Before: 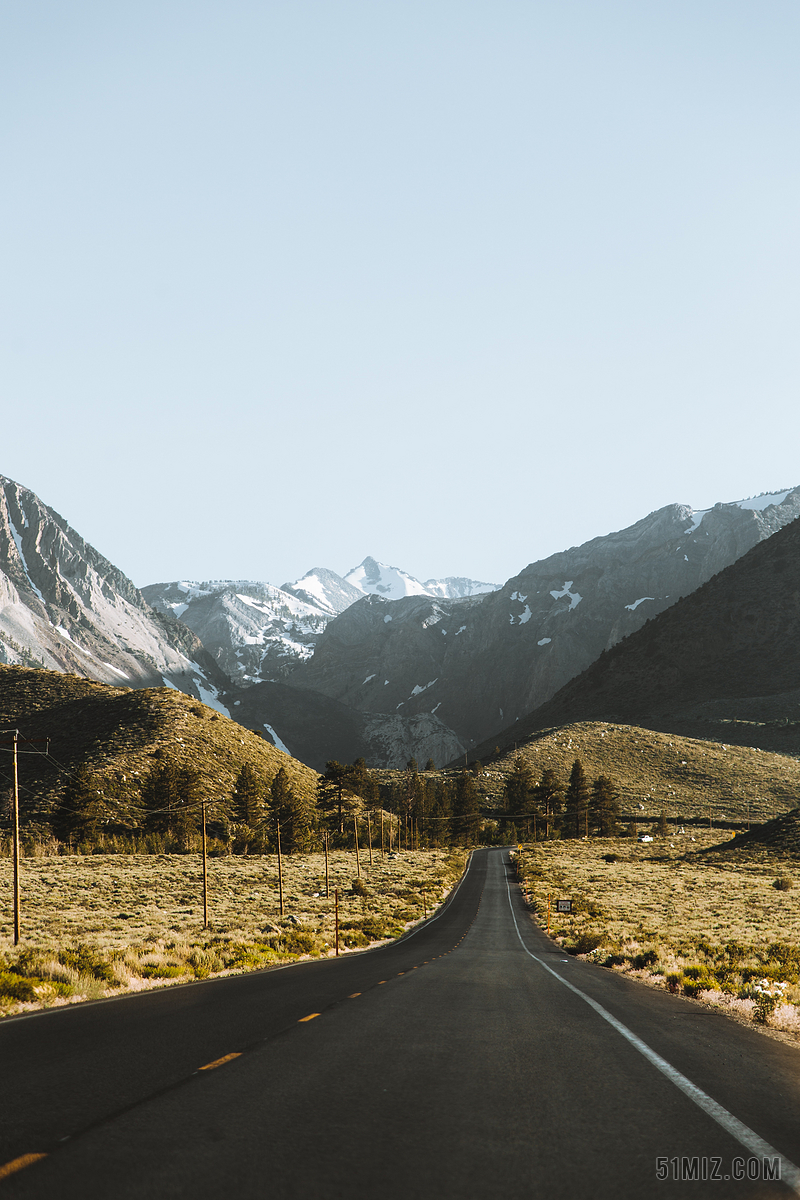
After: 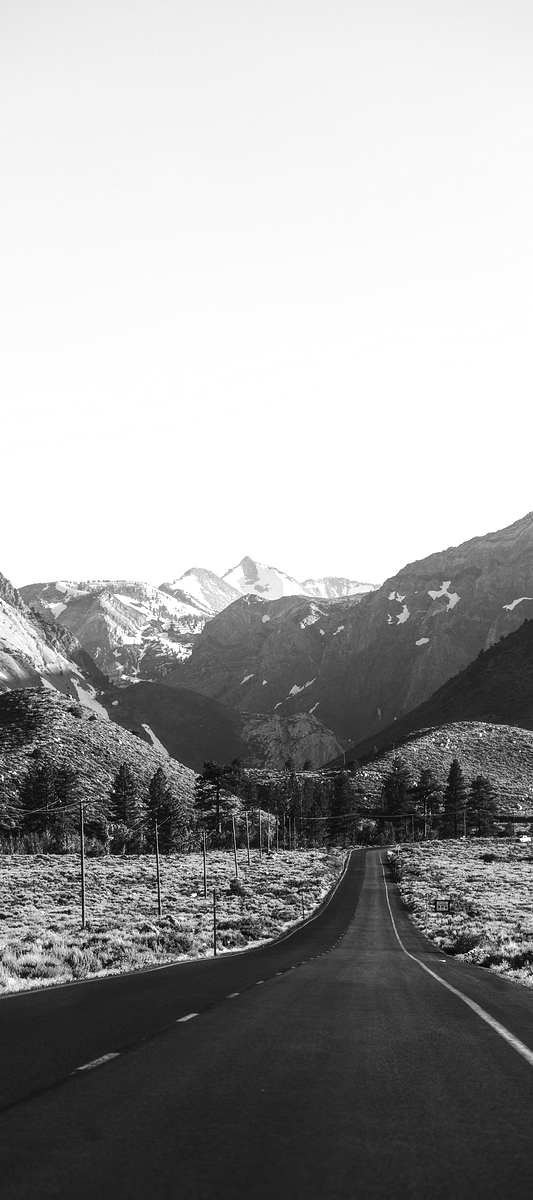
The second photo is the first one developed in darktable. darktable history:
local contrast: on, module defaults
tone equalizer: -8 EV -0.389 EV, -7 EV -0.376 EV, -6 EV -0.362 EV, -5 EV -0.225 EV, -3 EV 0.248 EV, -2 EV 0.308 EV, -1 EV 0.393 EV, +0 EV 0.438 EV, edges refinement/feathering 500, mask exposure compensation -1.57 EV, preserve details no
crop and rotate: left 15.301%, right 18.012%
color zones: curves: ch2 [(0, 0.5) (0.143, 0.517) (0.286, 0.571) (0.429, 0.522) (0.571, 0.5) (0.714, 0.5) (0.857, 0.5) (1, 0.5)], mix -121.87%
color calibration: output gray [0.21, 0.42, 0.37, 0], illuminant as shot in camera, x 0.358, y 0.373, temperature 4628.91 K, saturation algorithm version 1 (2020)
